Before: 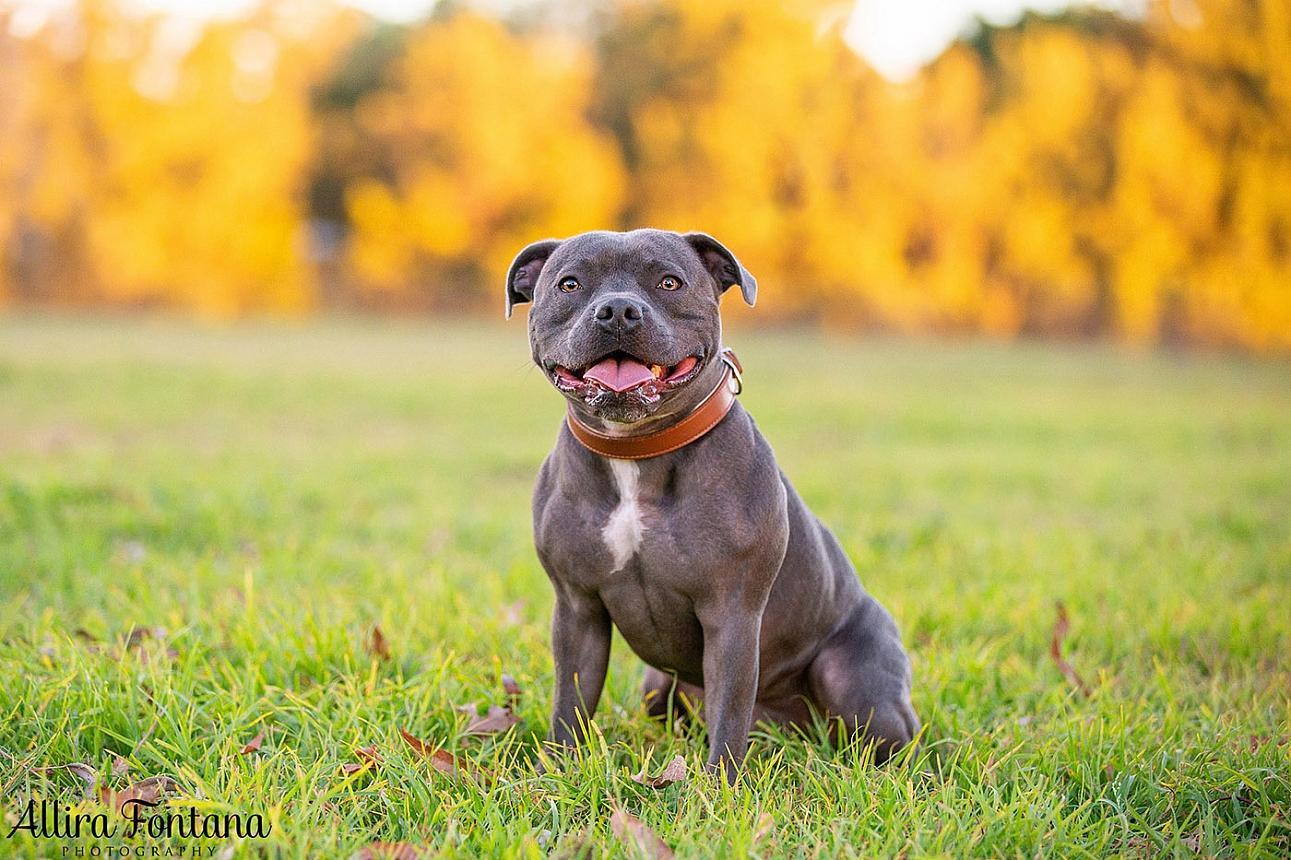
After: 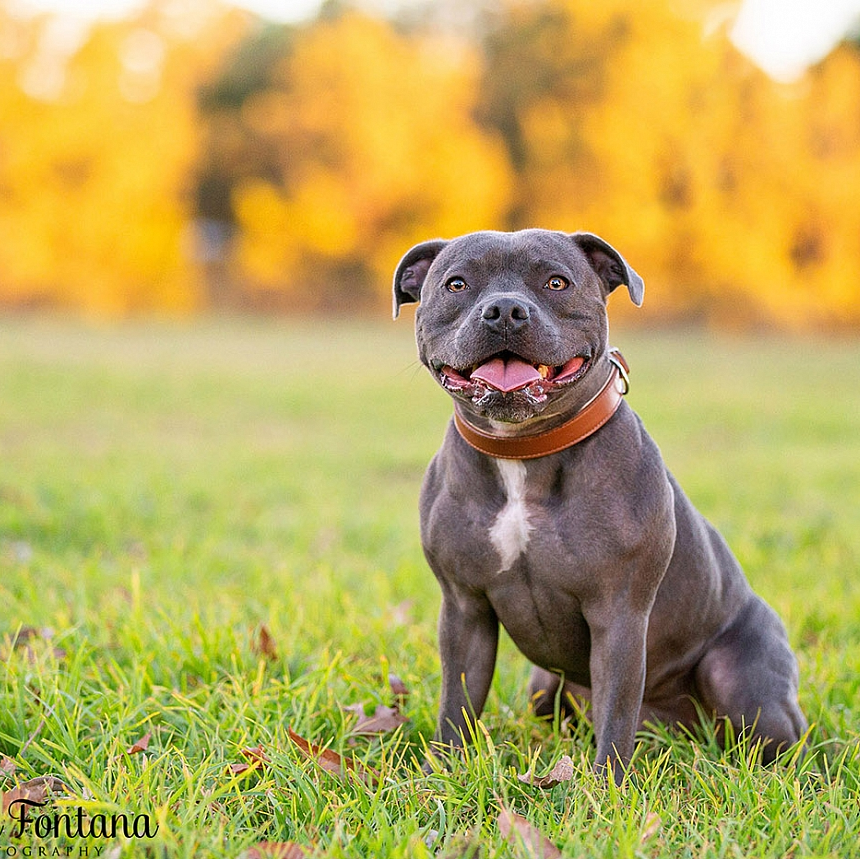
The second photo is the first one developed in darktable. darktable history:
tone equalizer: on, module defaults
crop and rotate: left 8.786%, right 24.548%
